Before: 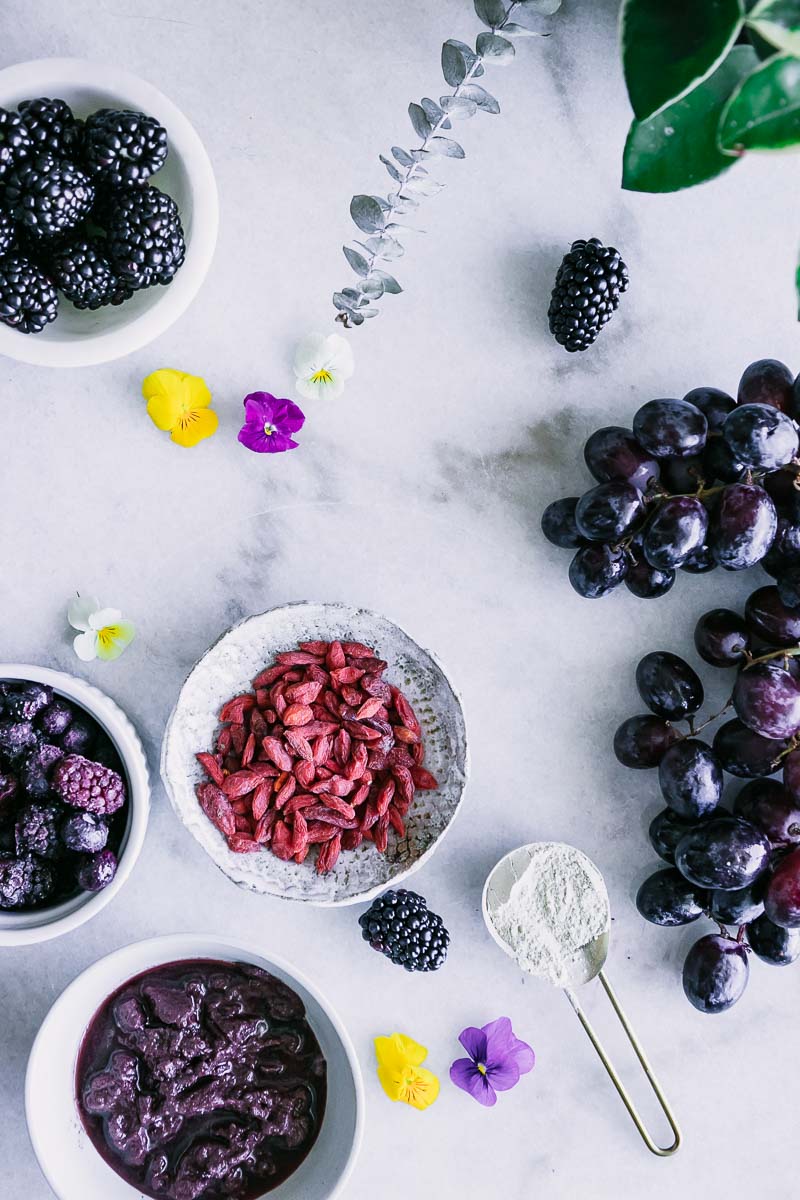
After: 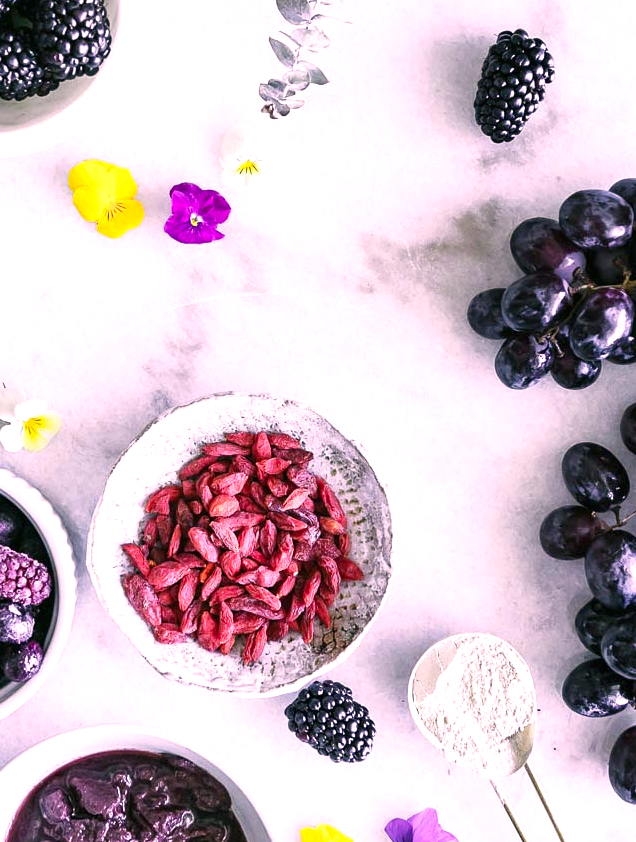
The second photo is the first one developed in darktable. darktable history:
crop: left 9.364%, top 17.438%, right 11.038%, bottom 12.358%
color correction: highlights a* 14.57, highlights b* 4.82
exposure: exposure 0.604 EV, compensate highlight preservation false
